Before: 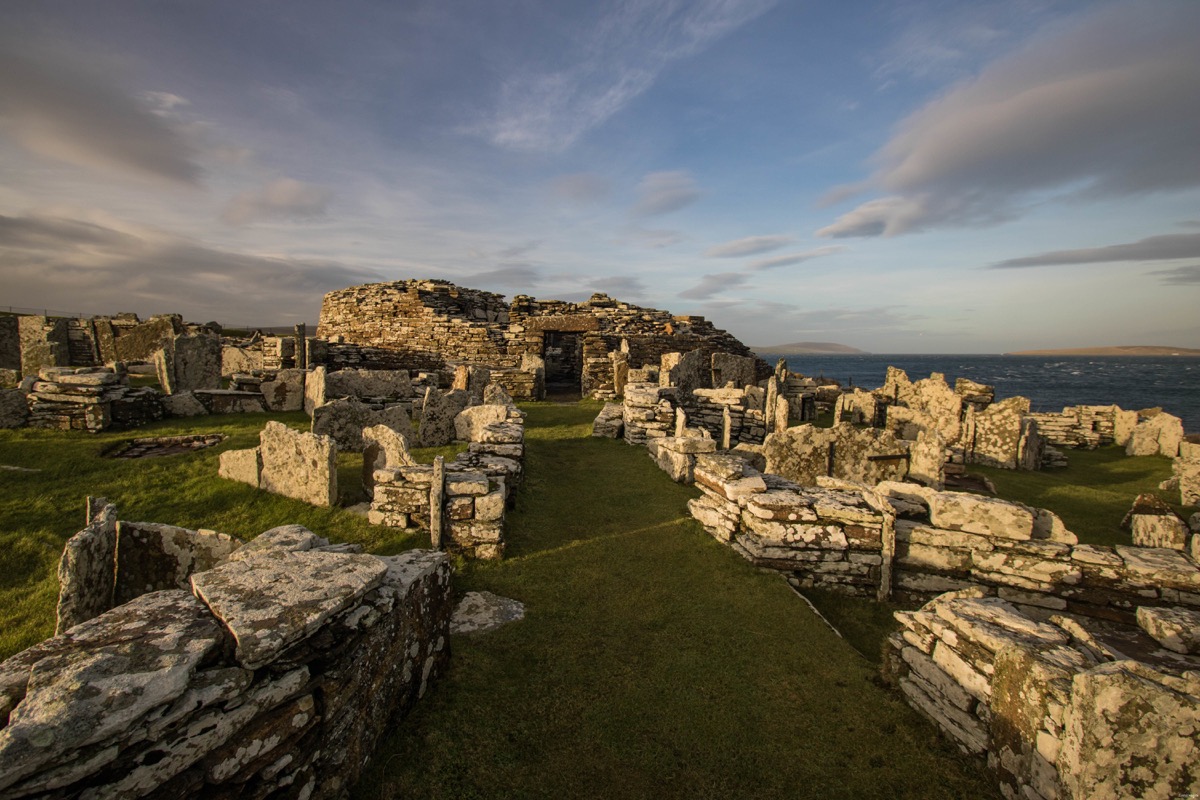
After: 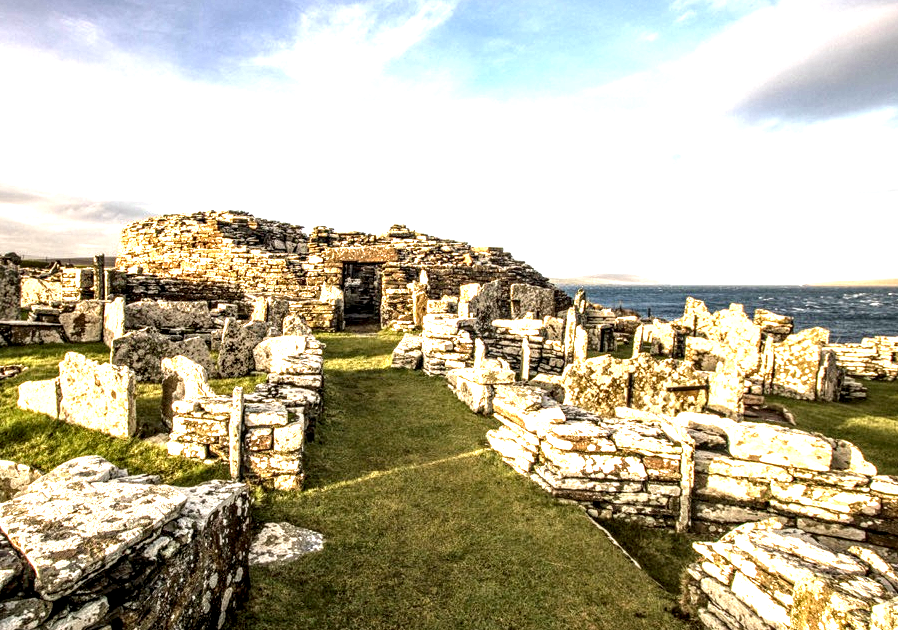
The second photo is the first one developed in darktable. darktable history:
local contrast: detail 203%
crop: left 16.768%, top 8.653%, right 8.362%, bottom 12.485%
exposure: black level correction 0.001, exposure 1.05 EV, compensate exposure bias true, compensate highlight preservation false
